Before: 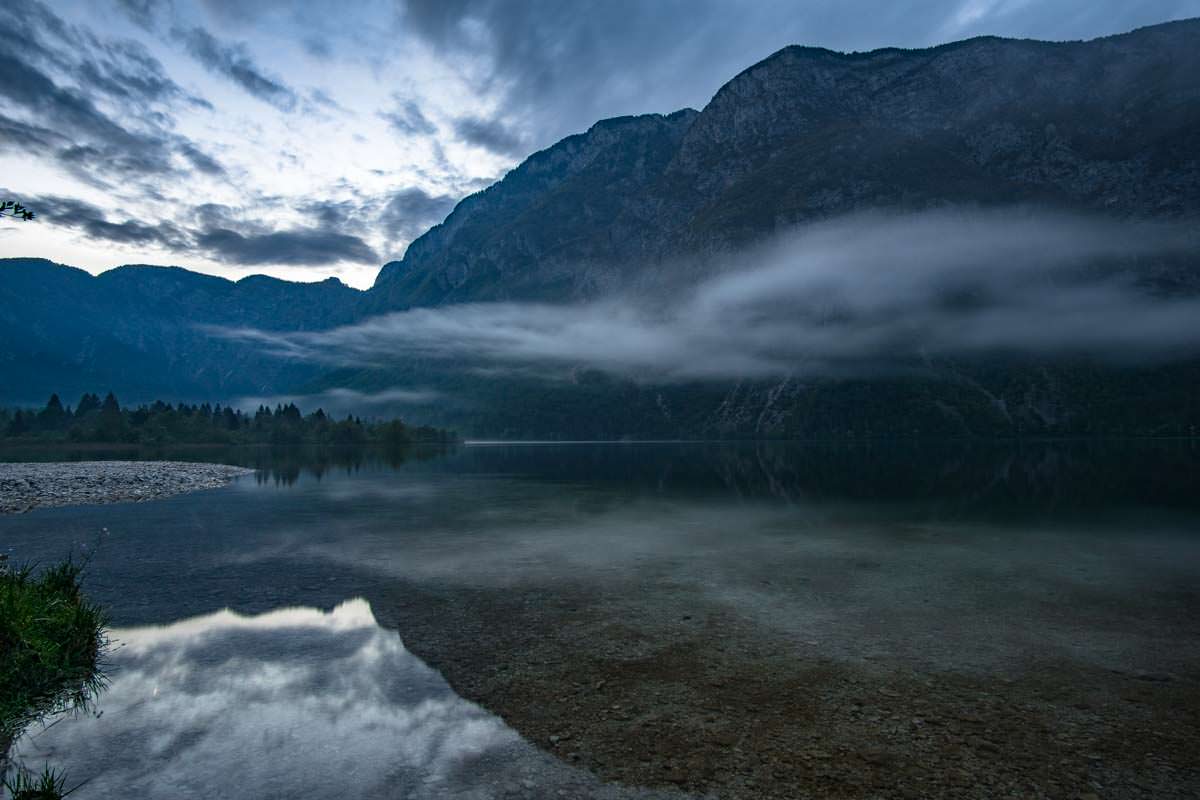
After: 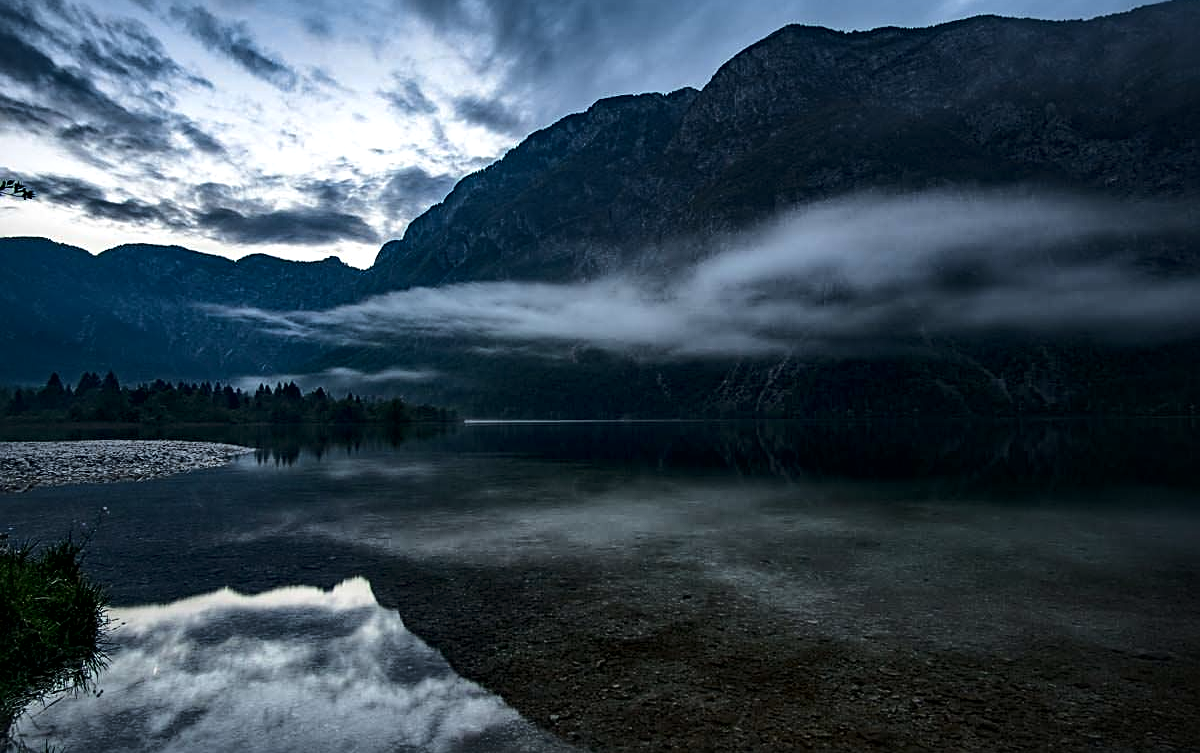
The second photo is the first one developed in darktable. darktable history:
sharpen: on, module defaults
base curve: curves: ch0 [(0, 0) (0.073, 0.04) (0.157, 0.139) (0.492, 0.492) (0.758, 0.758) (1, 1)]
local contrast: mode bilateral grid, contrast 25, coarseness 61, detail 151%, midtone range 0.2
crop and rotate: top 2.628%, bottom 3.134%
